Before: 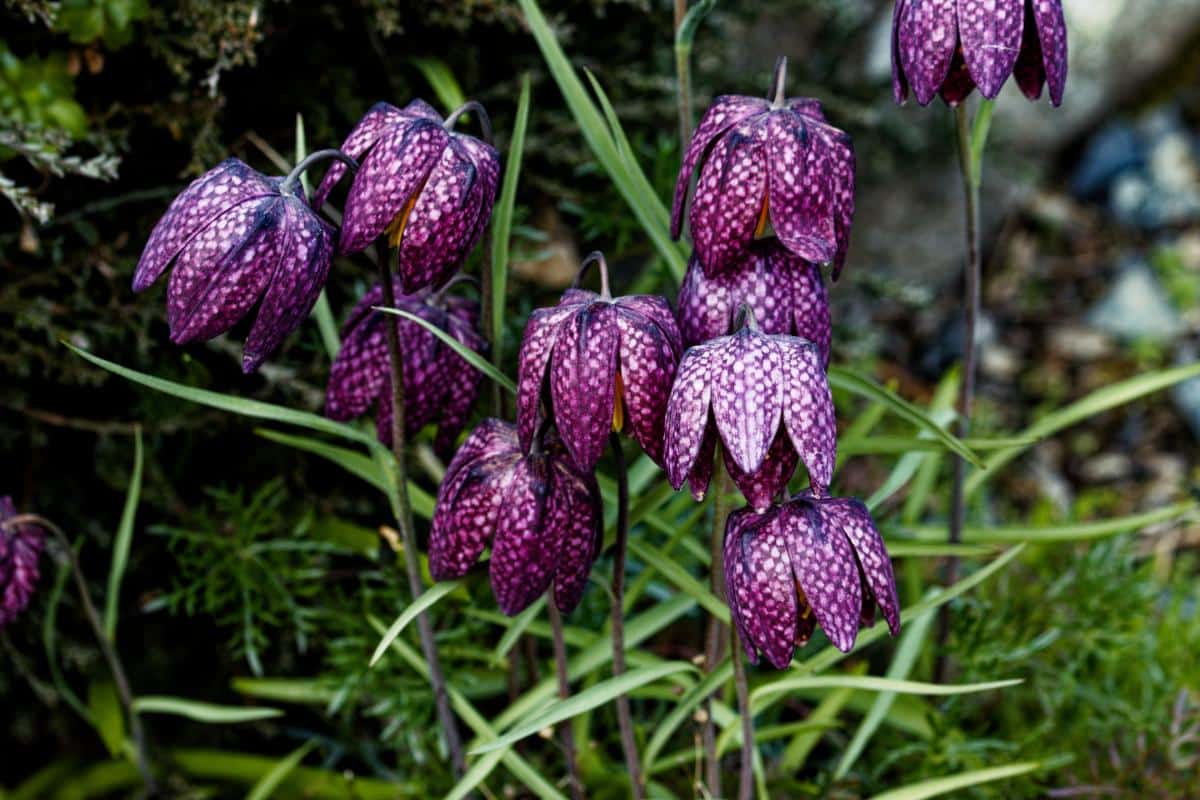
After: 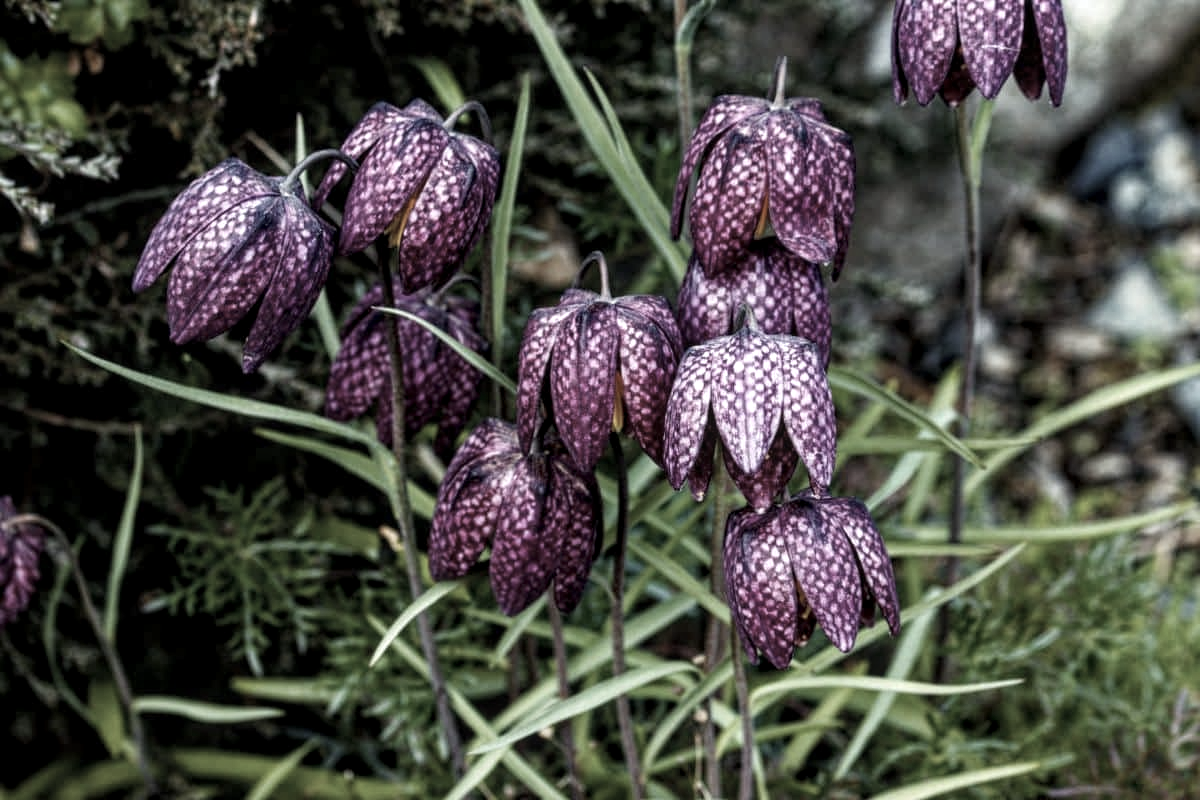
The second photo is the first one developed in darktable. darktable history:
color correction: highlights b* 0.046, saturation 0.478
local contrast: on, module defaults
exposure: black level correction 0, exposure 0.3 EV, compensate exposure bias true, compensate highlight preservation false
